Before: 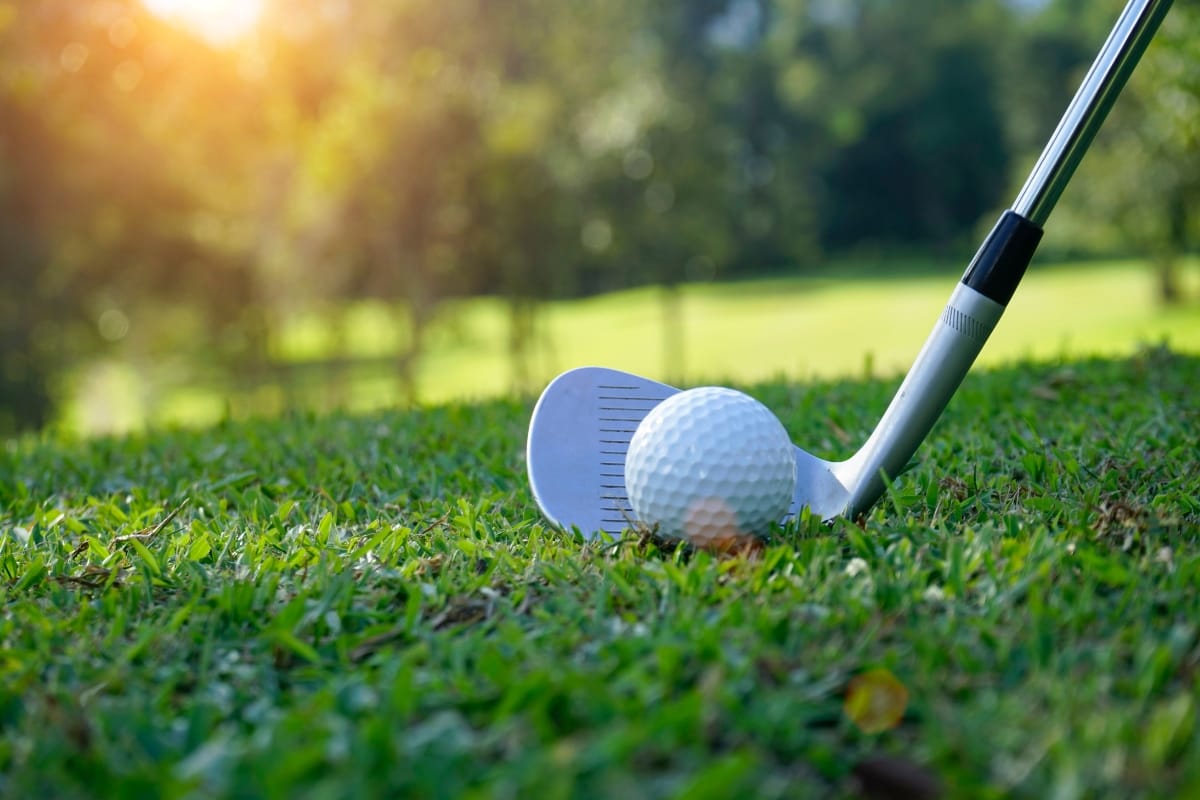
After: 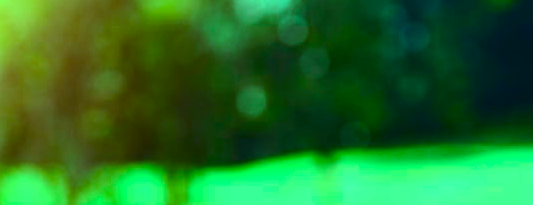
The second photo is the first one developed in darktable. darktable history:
shadows and highlights: radius 329.82, shadows 53.86, highlights -98.19, compress 94.31%, soften with gaussian
contrast brightness saturation: contrast 0.203, brightness -0.112, saturation 0.095
crop: left 28.761%, top 16.789%, right 26.747%, bottom 57.563%
color balance rgb: highlights gain › luminance 19.896%, highlights gain › chroma 13.168%, highlights gain › hue 174.18°, perceptual saturation grading › global saturation 44.536%, perceptual saturation grading › highlights -50.369%, perceptual saturation grading › shadows 30.468%
